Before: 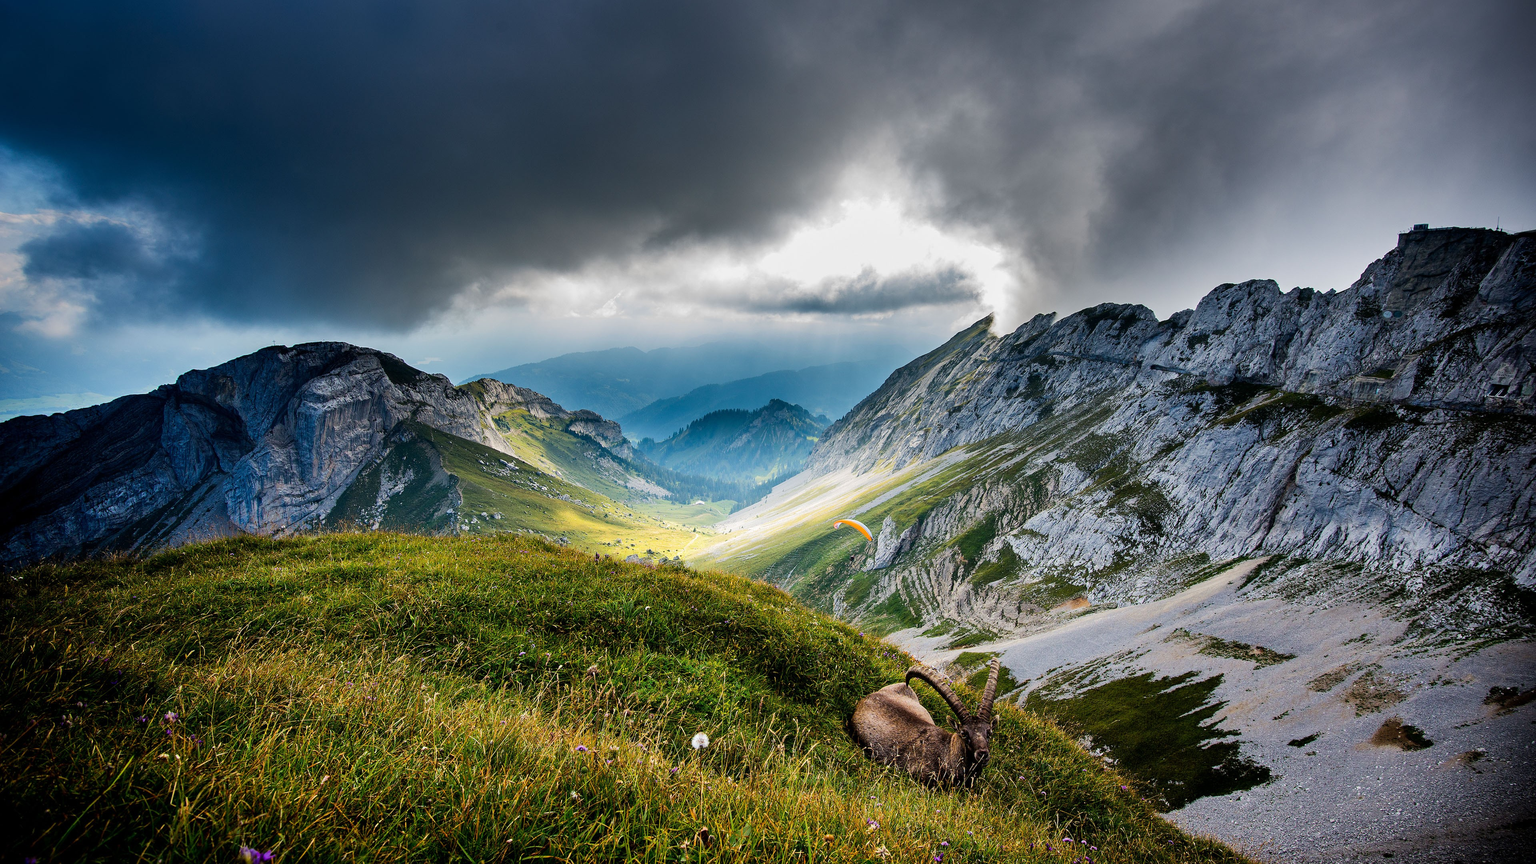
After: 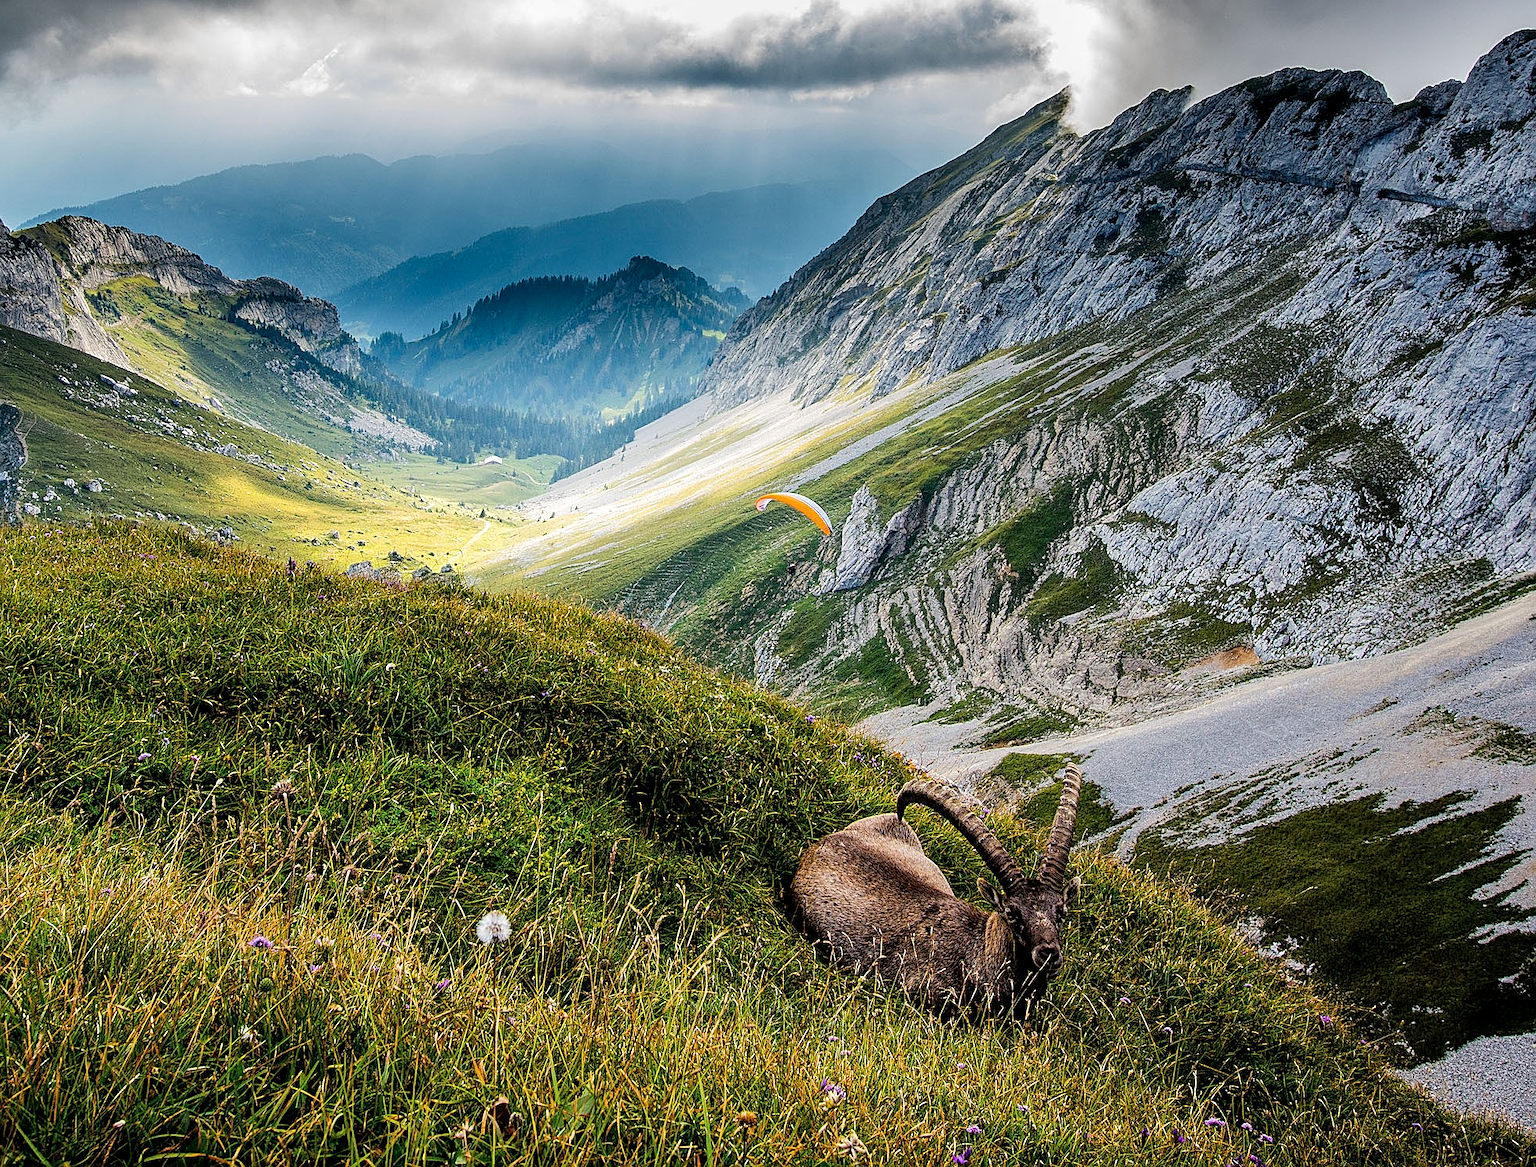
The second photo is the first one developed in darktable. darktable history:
local contrast: detail 130%
crop and rotate: left 29.237%, top 31.152%, right 19.807%
sharpen: on, module defaults
